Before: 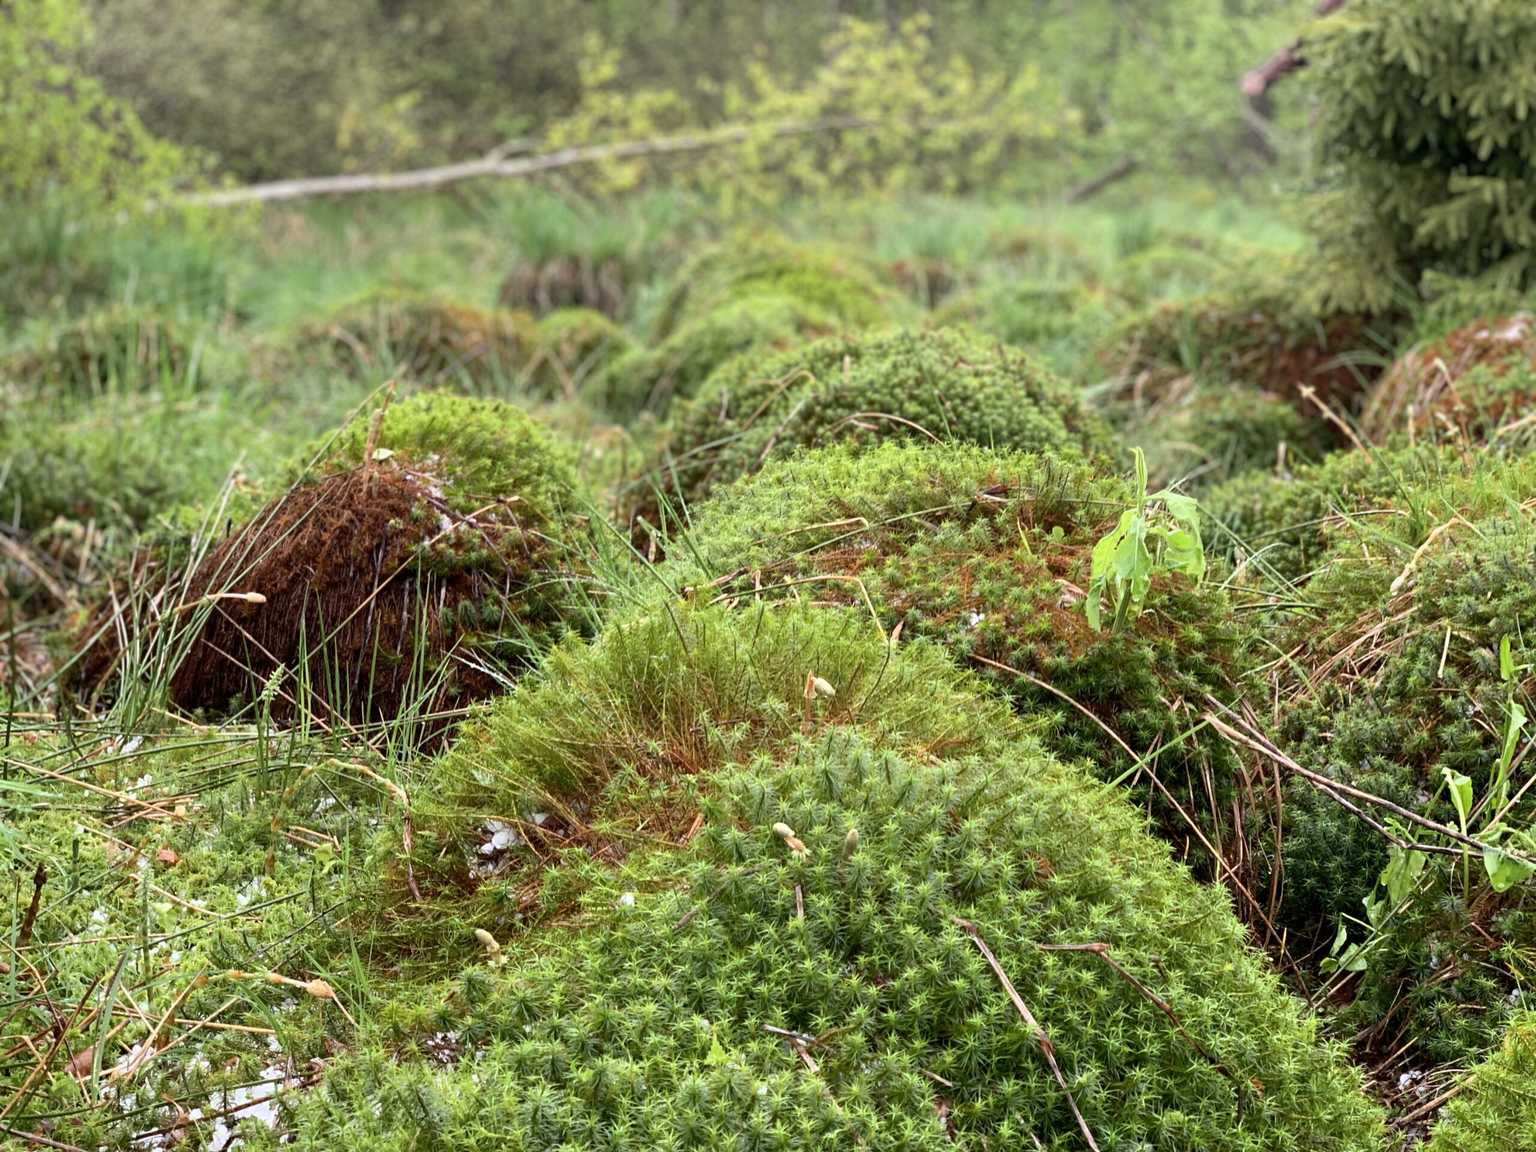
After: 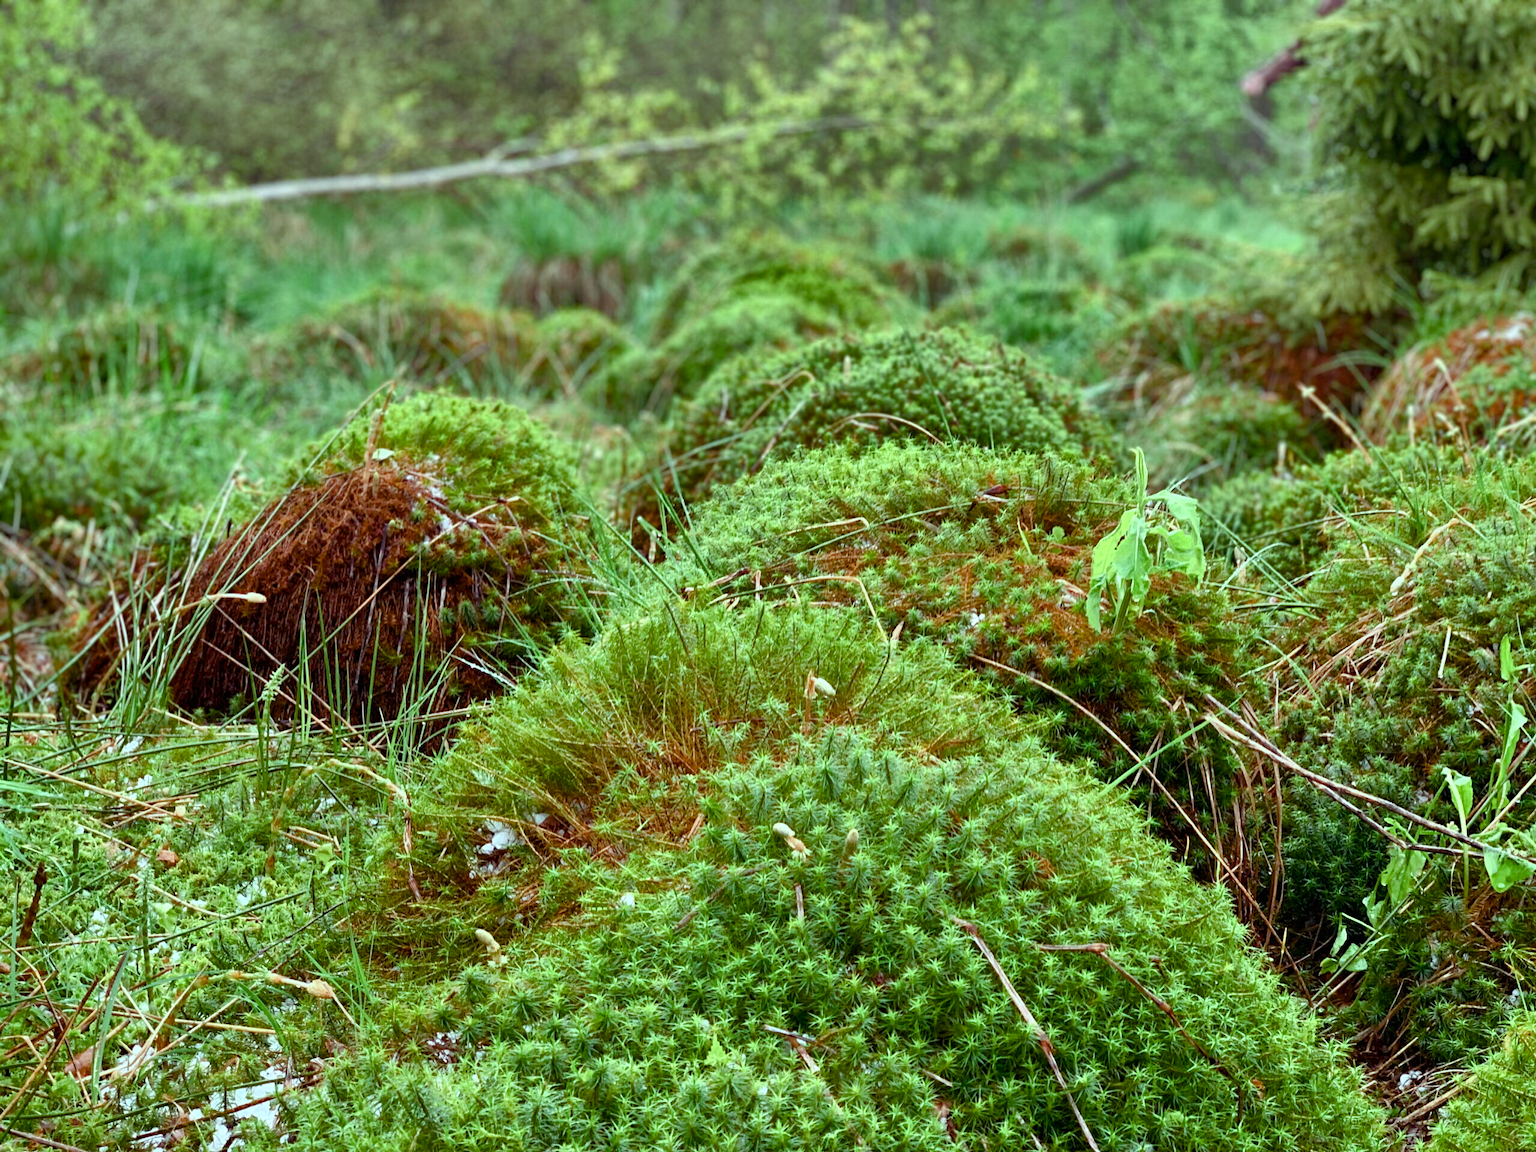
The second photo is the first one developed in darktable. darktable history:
color balance rgb: shadows lift › chroma 2.917%, shadows lift › hue 279.58°, highlights gain › chroma 4.102%, highlights gain › hue 200.7°, perceptual saturation grading › global saturation 20%, perceptual saturation grading › highlights -50.142%, perceptual saturation grading › shadows 31.057%, global vibrance 20%
shadows and highlights: shadows 20.81, highlights -81.17, soften with gaussian
